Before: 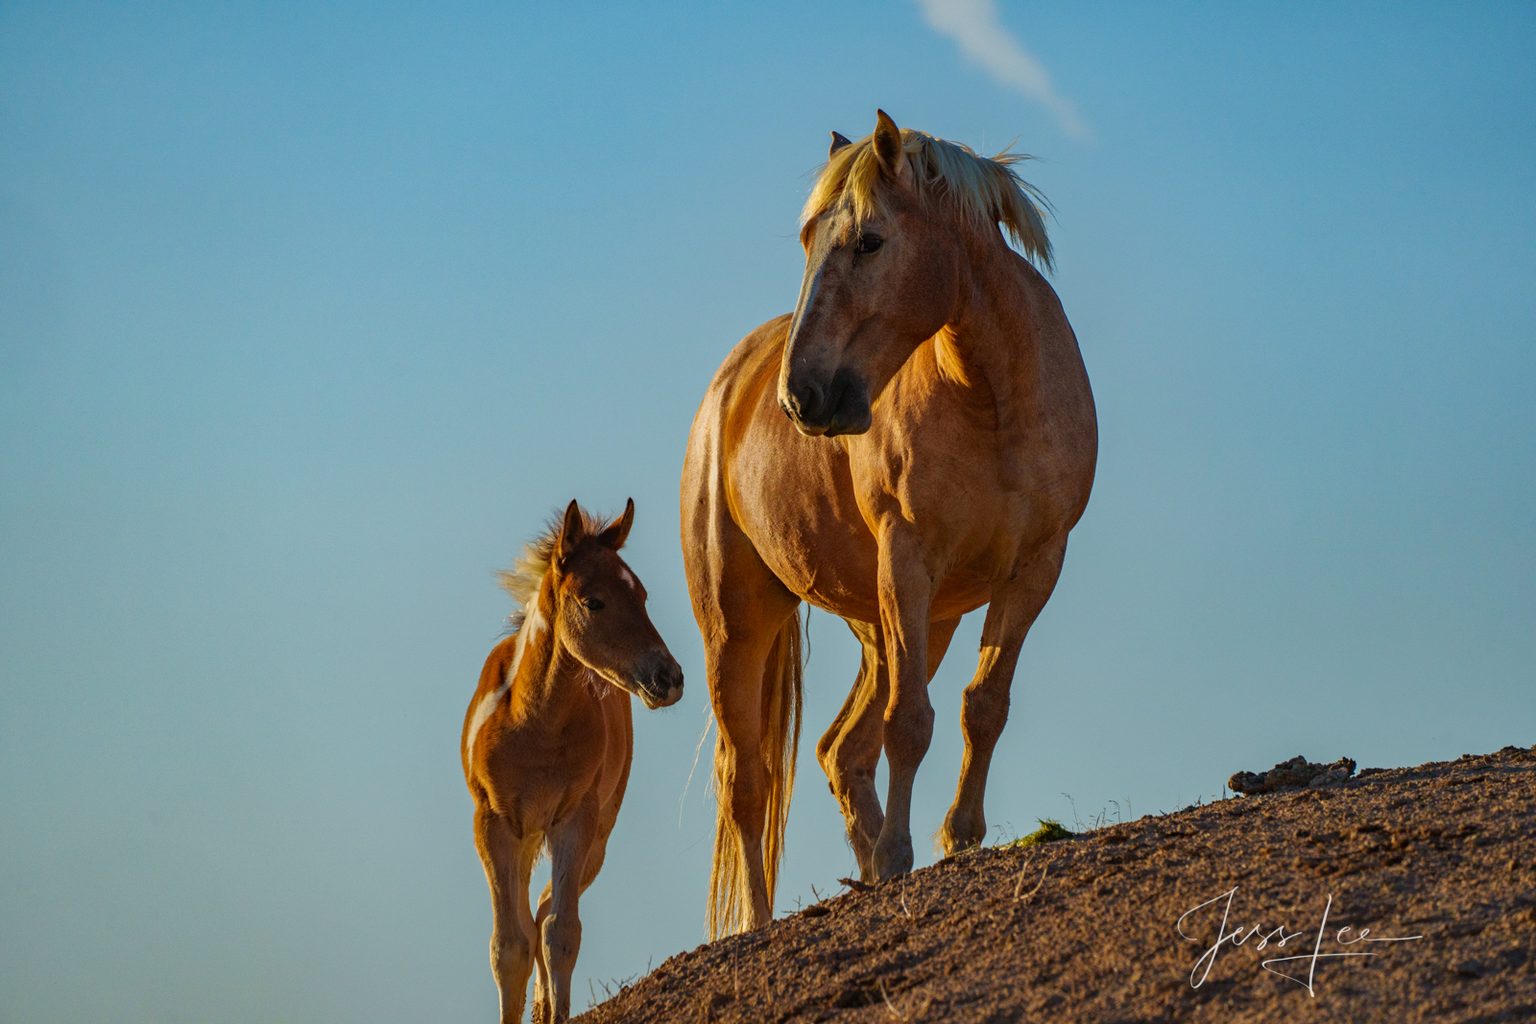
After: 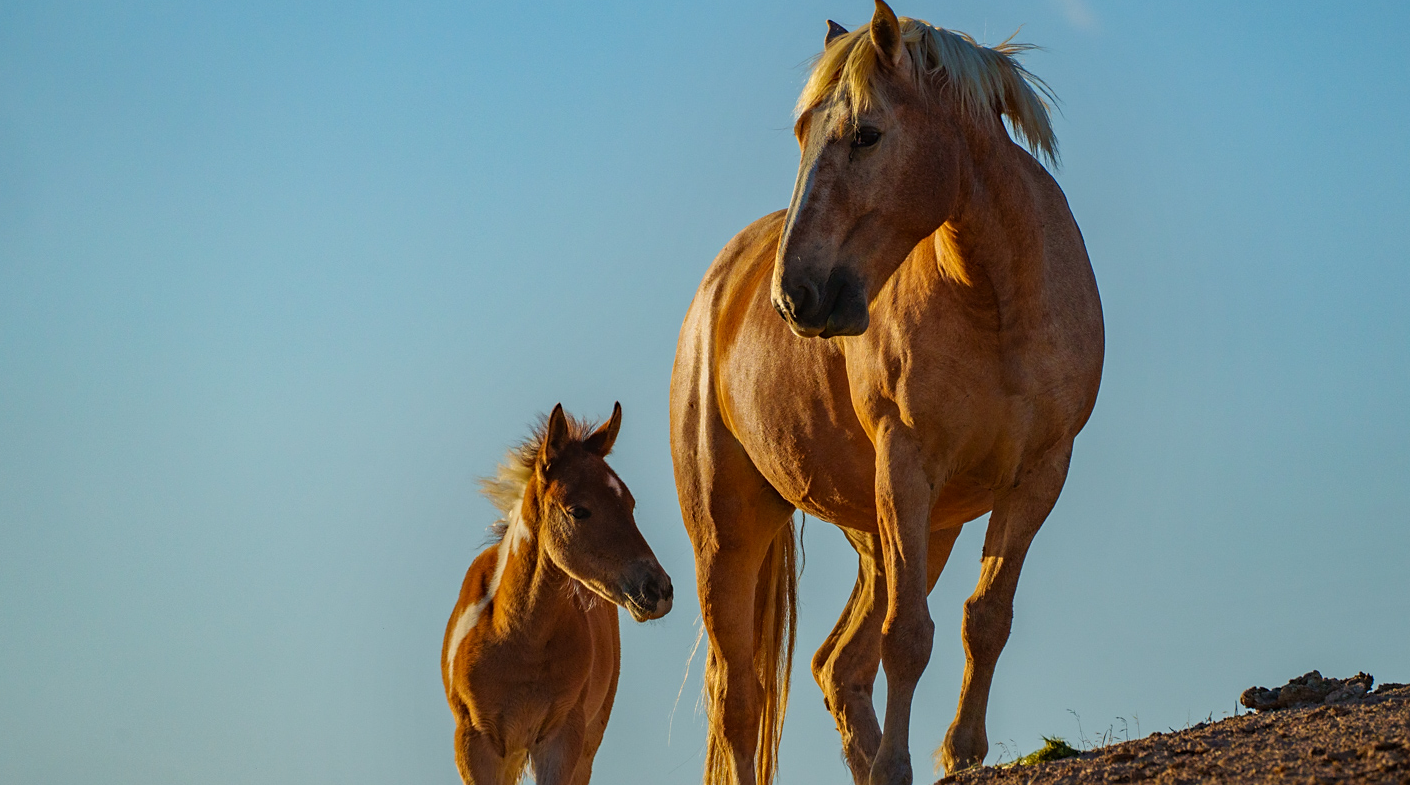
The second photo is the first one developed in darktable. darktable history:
crop and rotate: left 2.472%, top 11.016%, right 9.389%, bottom 15.325%
sharpen: radius 1.555, amount 0.357, threshold 1.468
shadows and highlights: shadows -23.1, highlights 46.58, soften with gaussian
